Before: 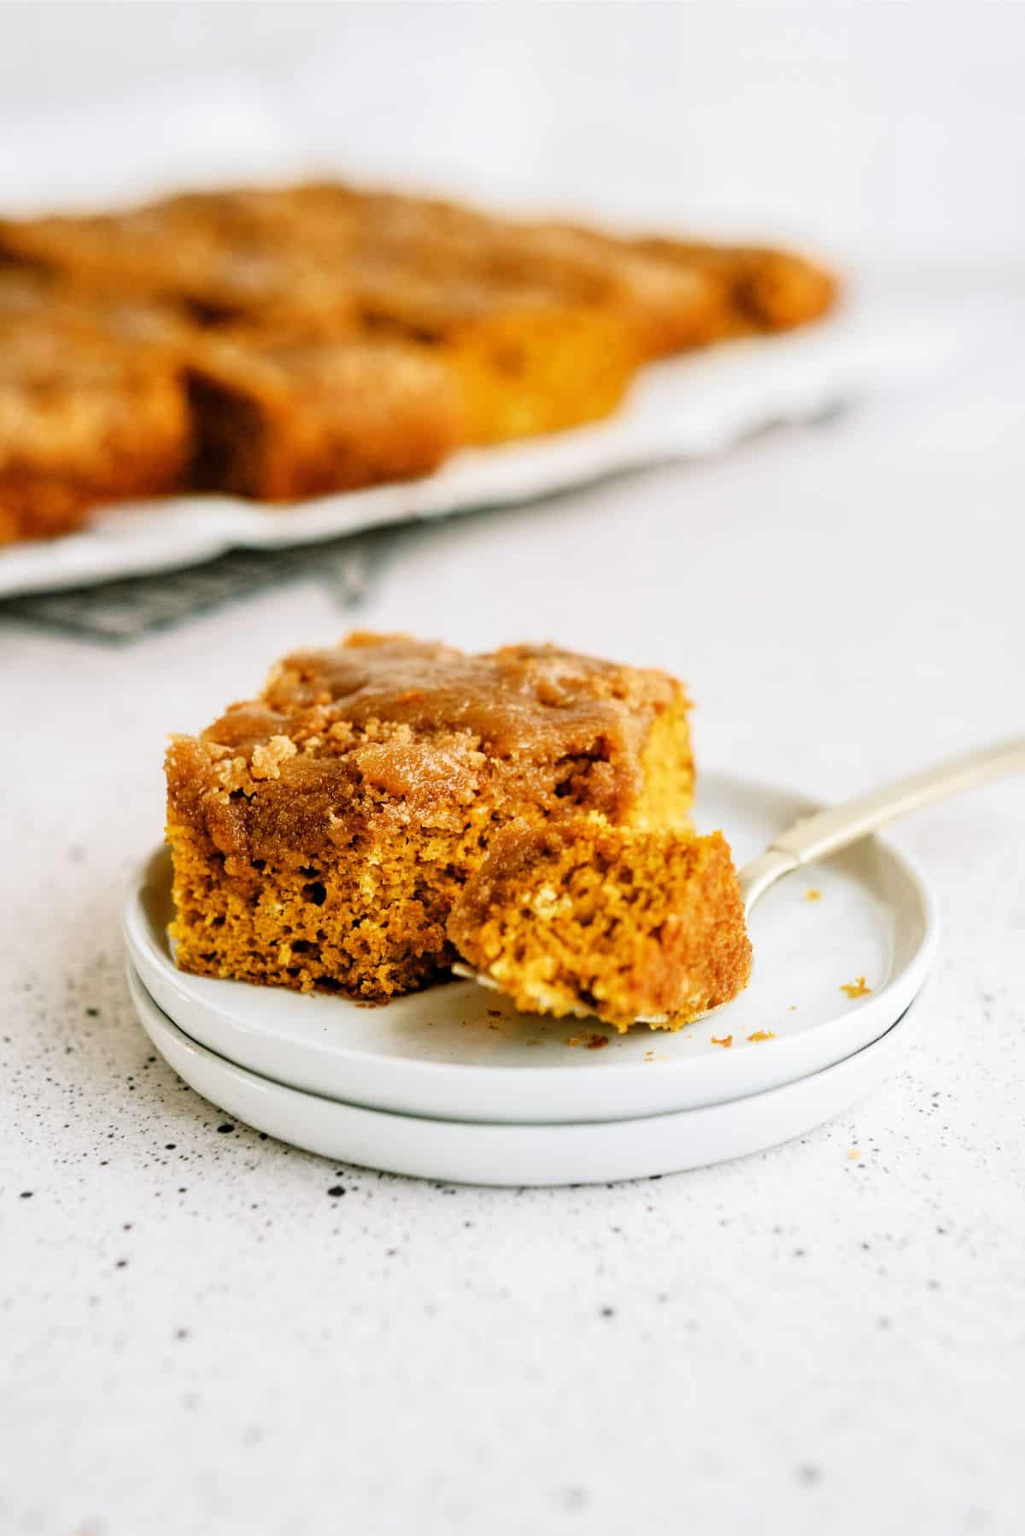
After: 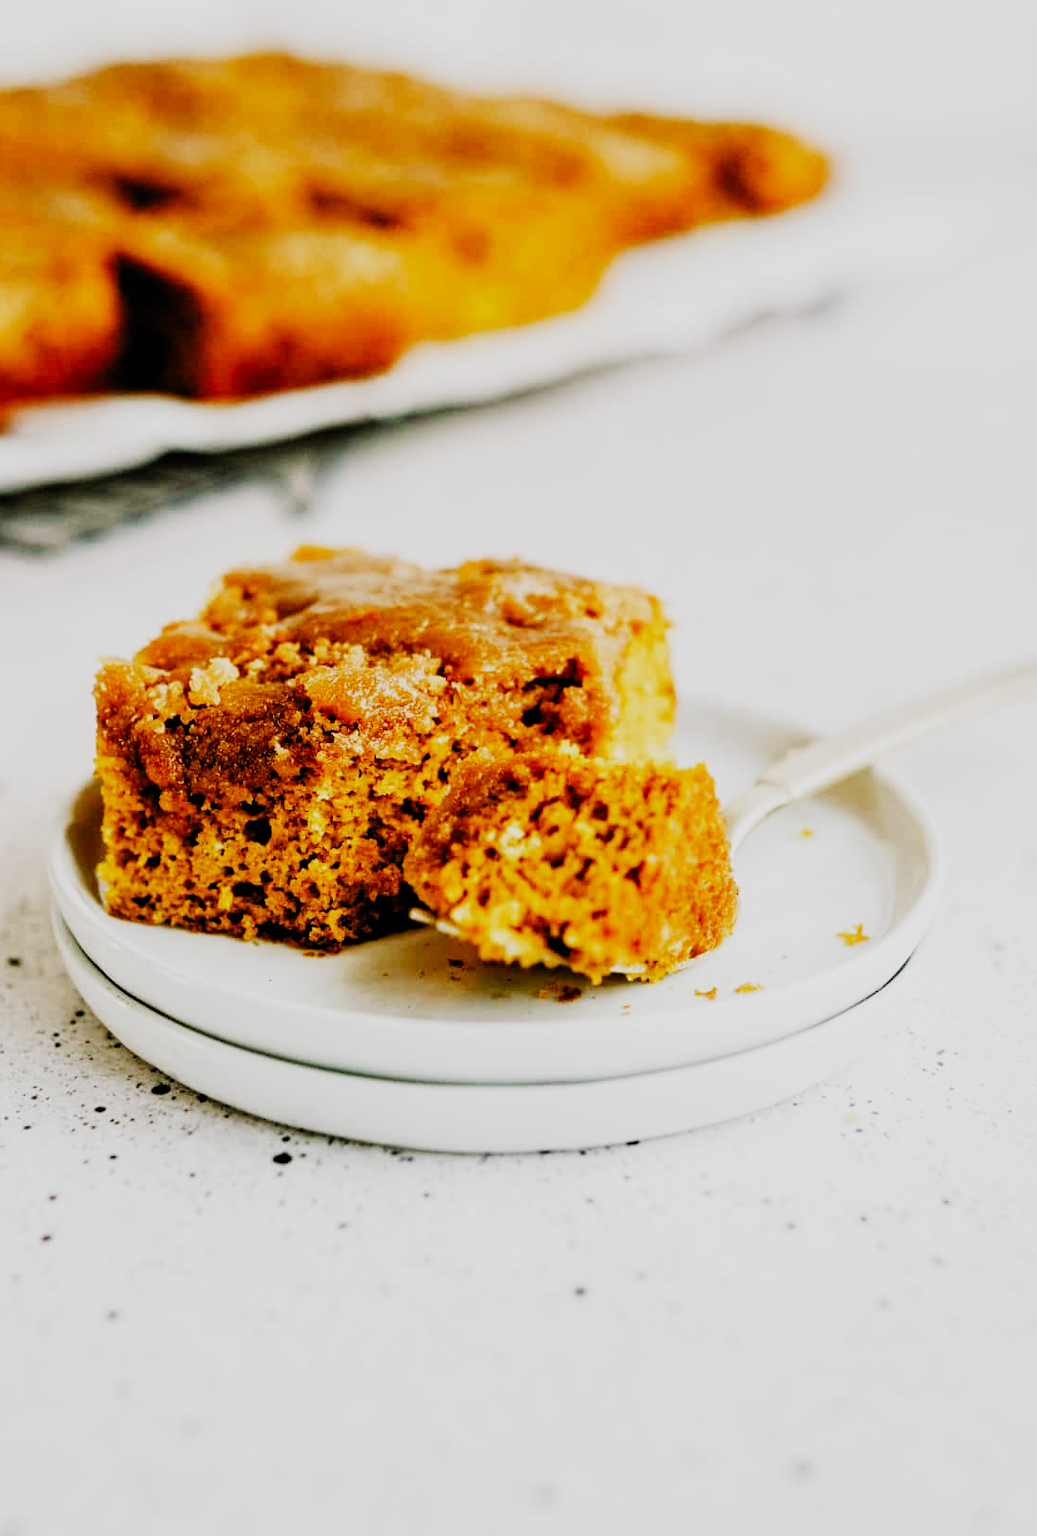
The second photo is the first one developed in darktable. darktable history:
crop and rotate: left 7.779%, top 8.923%
filmic rgb: black relative exposure -5.09 EV, white relative exposure 3.97 EV, threshold 3.03 EV, hardness 2.88, contrast 1.494, preserve chrominance no, color science v5 (2021), contrast in shadows safe, contrast in highlights safe, enable highlight reconstruction true
